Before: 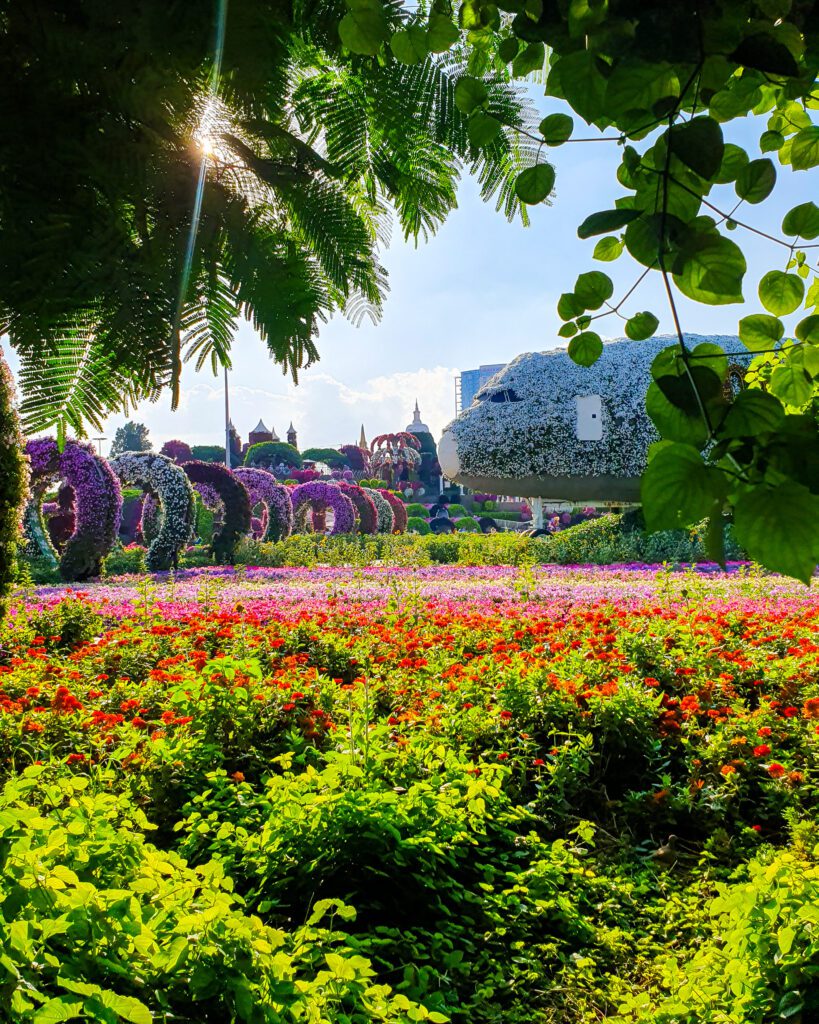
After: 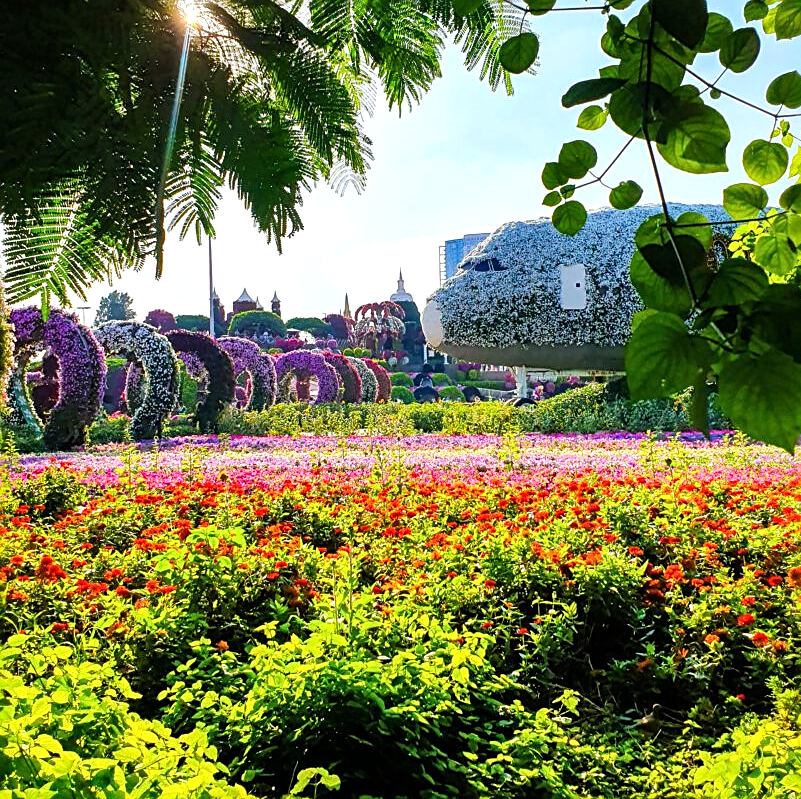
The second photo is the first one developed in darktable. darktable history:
tone equalizer: -8 EV -0.427 EV, -7 EV -0.356 EV, -6 EV -0.302 EV, -5 EV -0.253 EV, -3 EV 0.236 EV, -2 EV 0.334 EV, -1 EV 0.379 EV, +0 EV 0.41 EV
shadows and highlights: low approximation 0.01, soften with gaussian
crop and rotate: left 1.959%, top 12.83%, right 0.127%, bottom 9.061%
sharpen: on, module defaults
